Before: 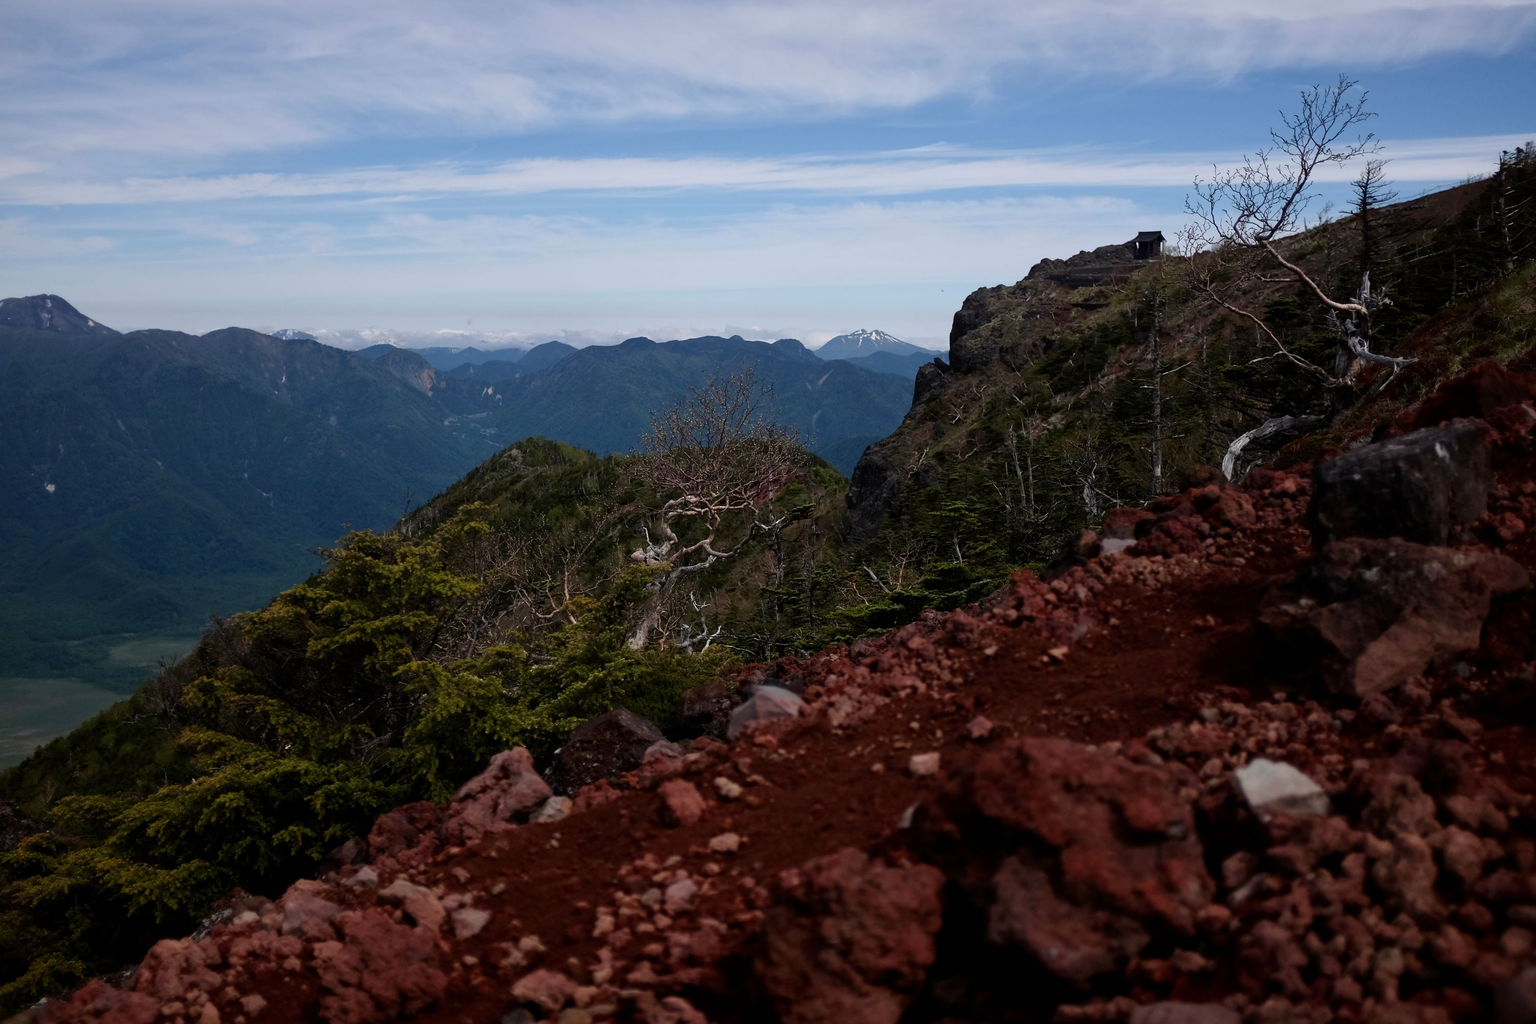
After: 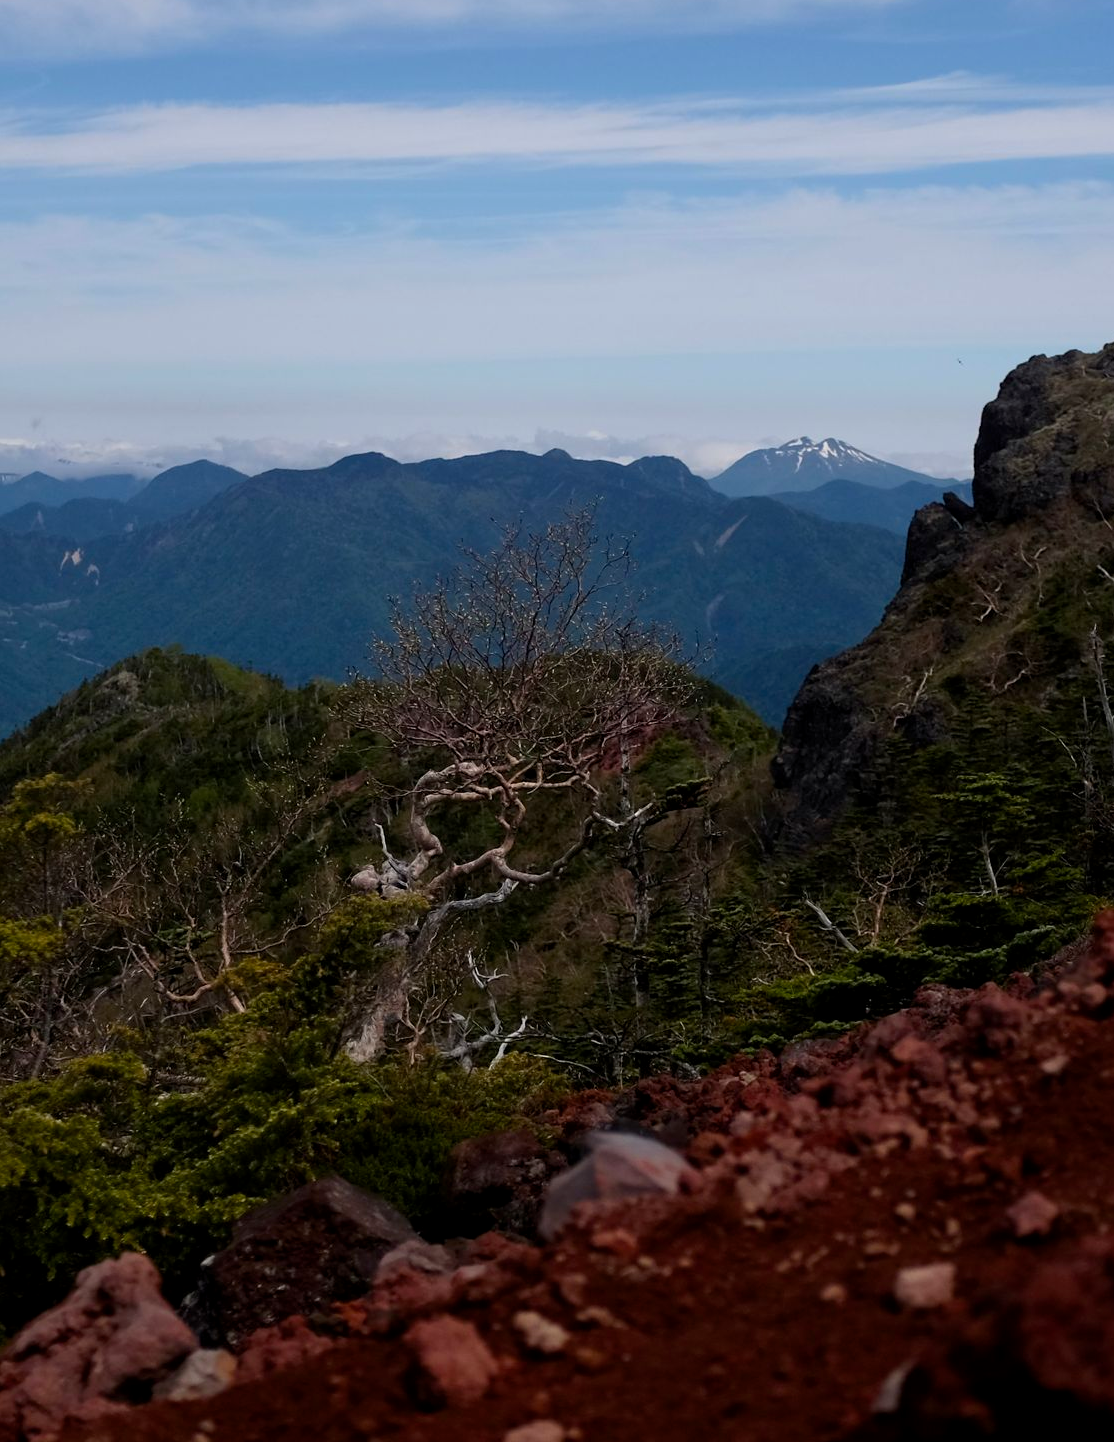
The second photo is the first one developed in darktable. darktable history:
exposure: black level correction 0.001, exposure -0.198 EV, compensate exposure bias true, compensate highlight preservation false
crop and rotate: left 29.373%, top 10.343%, right 33.491%, bottom 17.523%
color balance rgb: perceptual saturation grading › global saturation 8.647%, global vibrance 20%
